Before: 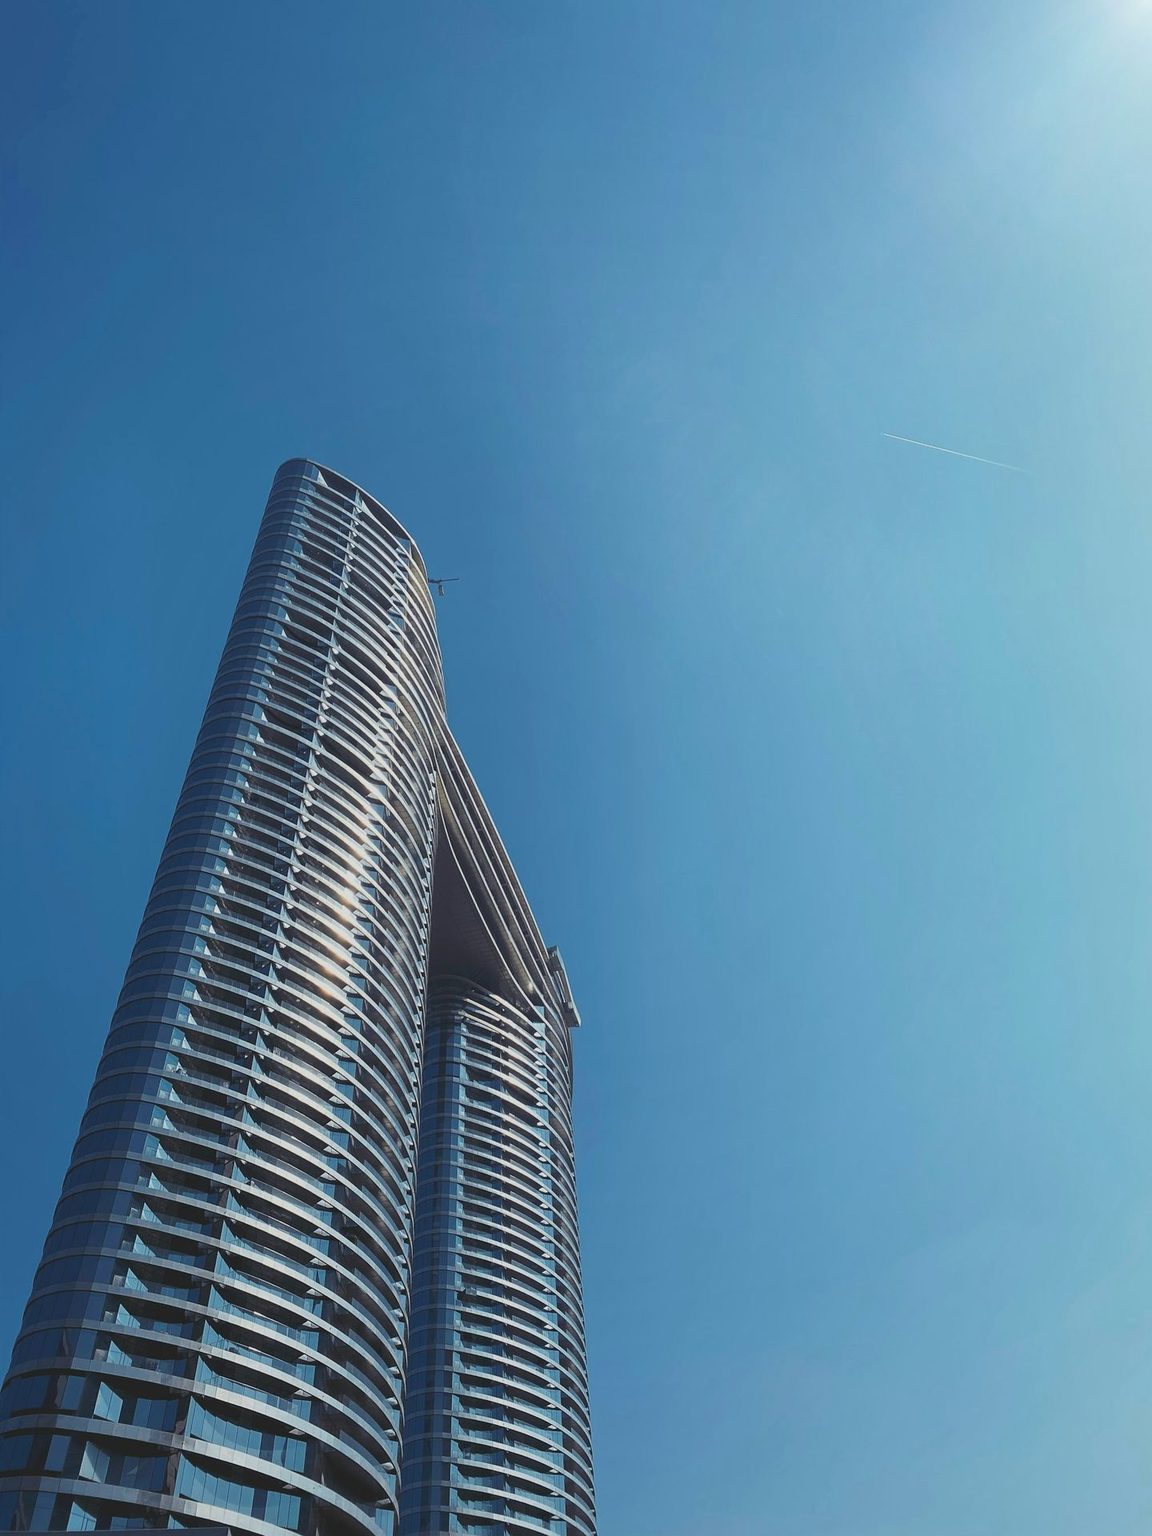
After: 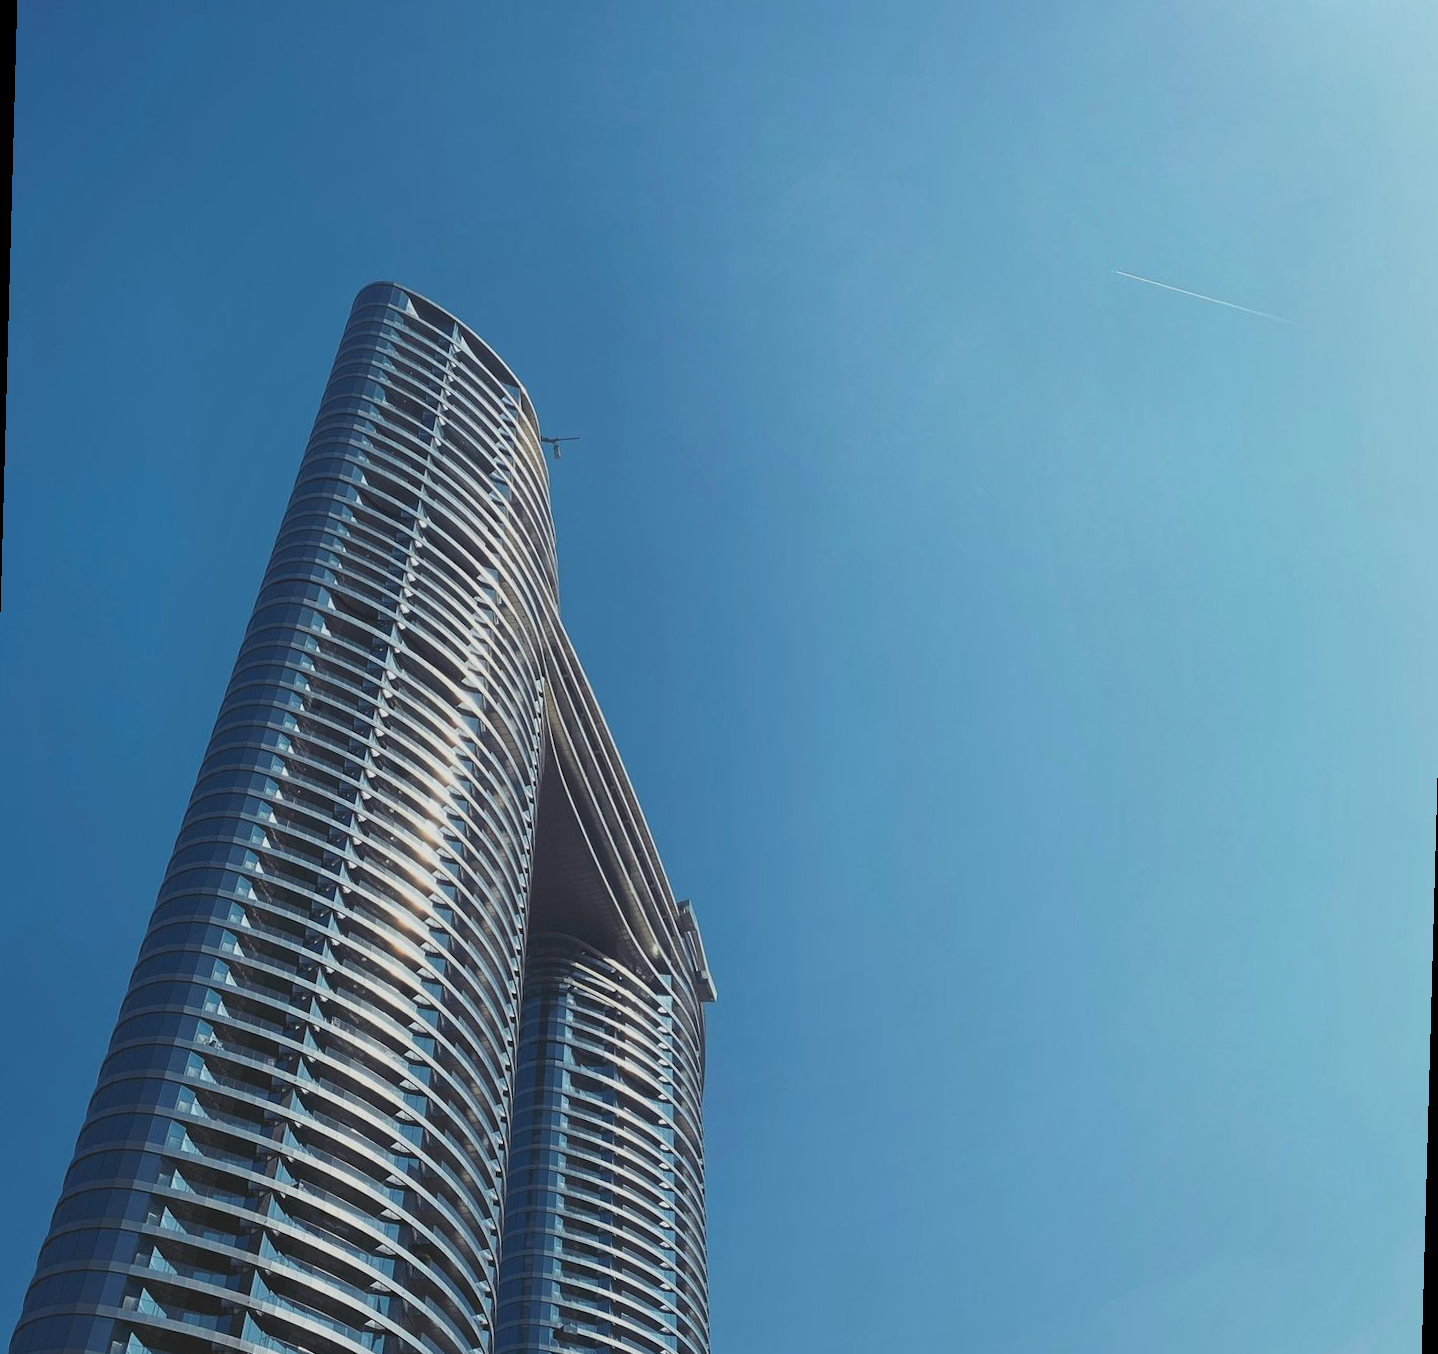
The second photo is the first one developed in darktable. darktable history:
rotate and perspective: rotation 1.57°, crop left 0.018, crop right 0.982, crop top 0.039, crop bottom 0.961
crop and rotate: top 12.5%, bottom 12.5%
